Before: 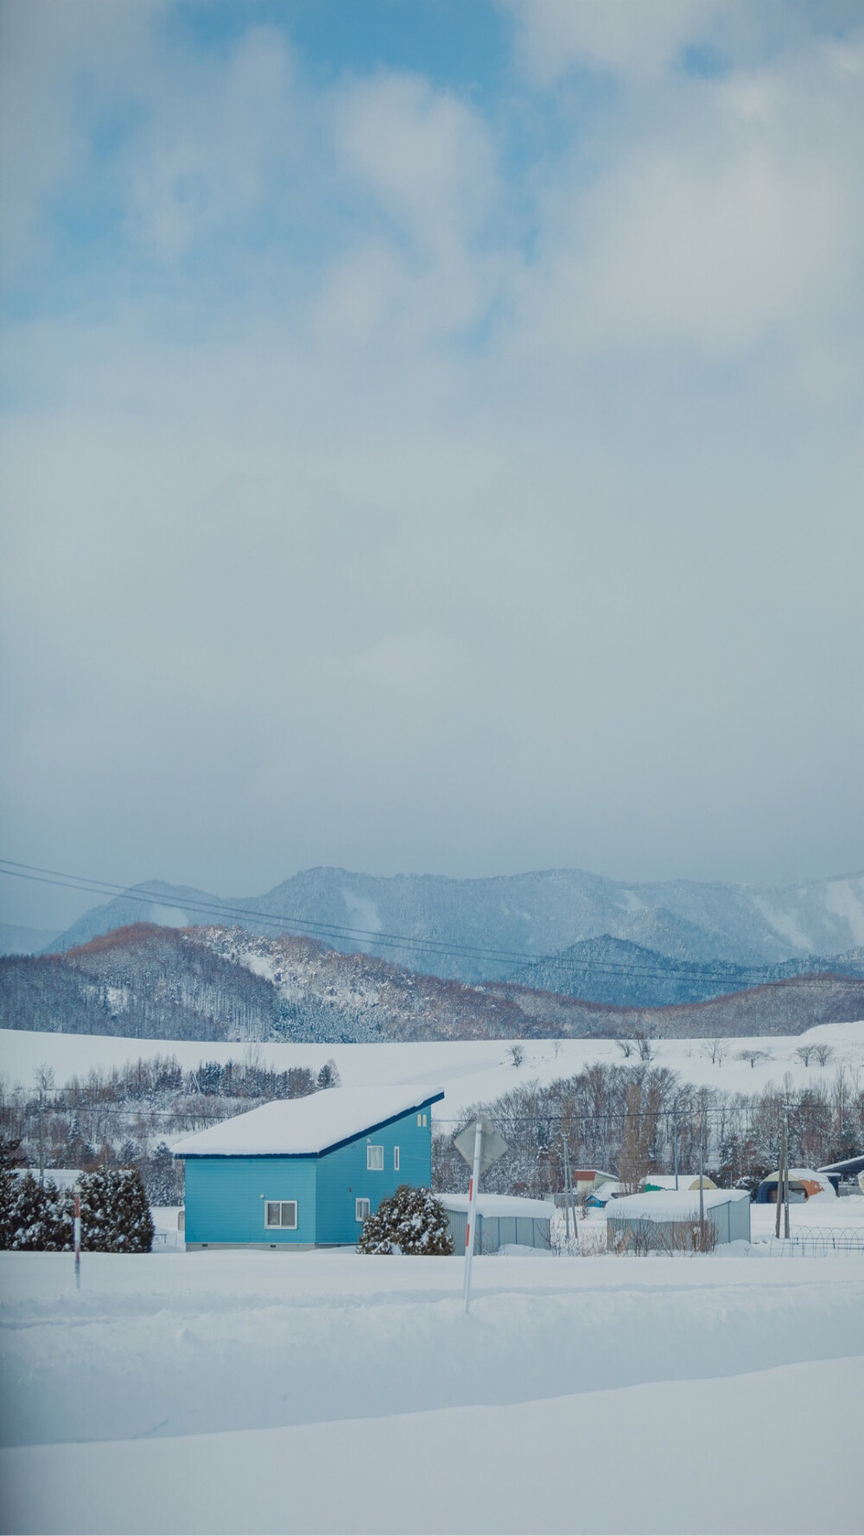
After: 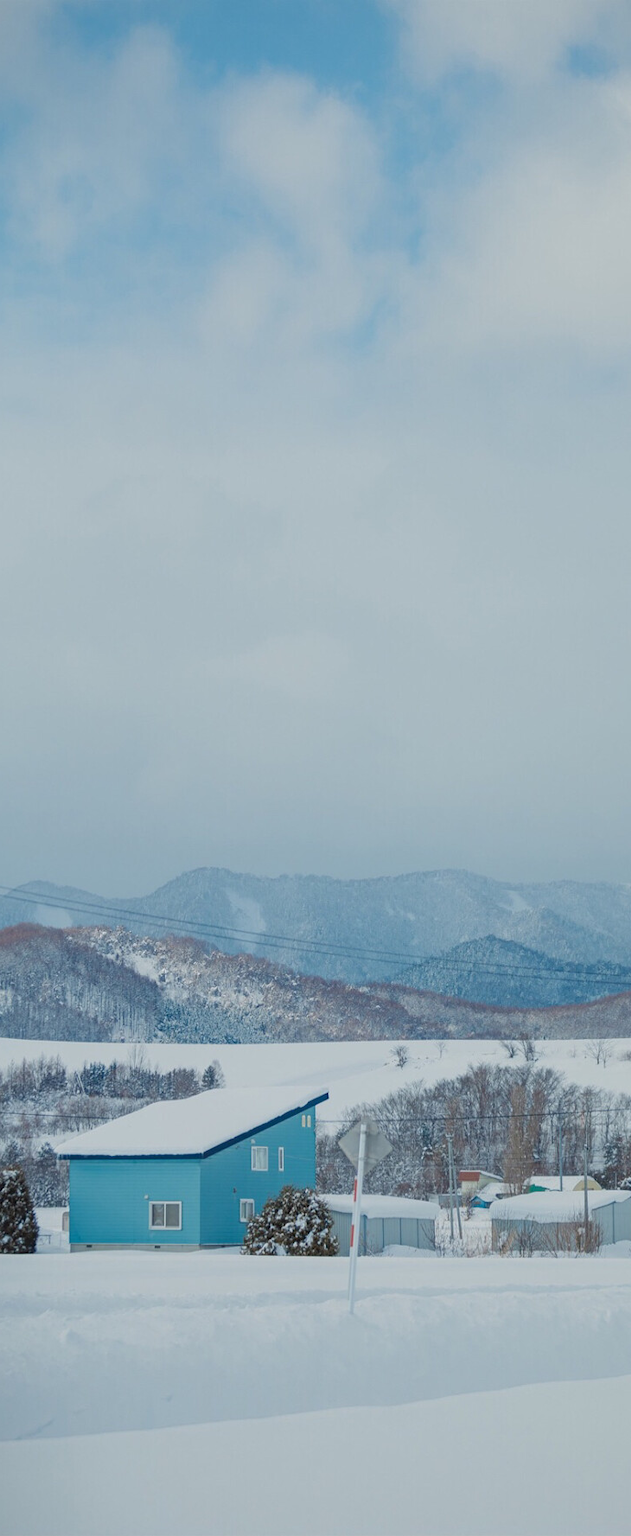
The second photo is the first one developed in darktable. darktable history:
crop: left 13.494%, top 0%, right 13.395%
